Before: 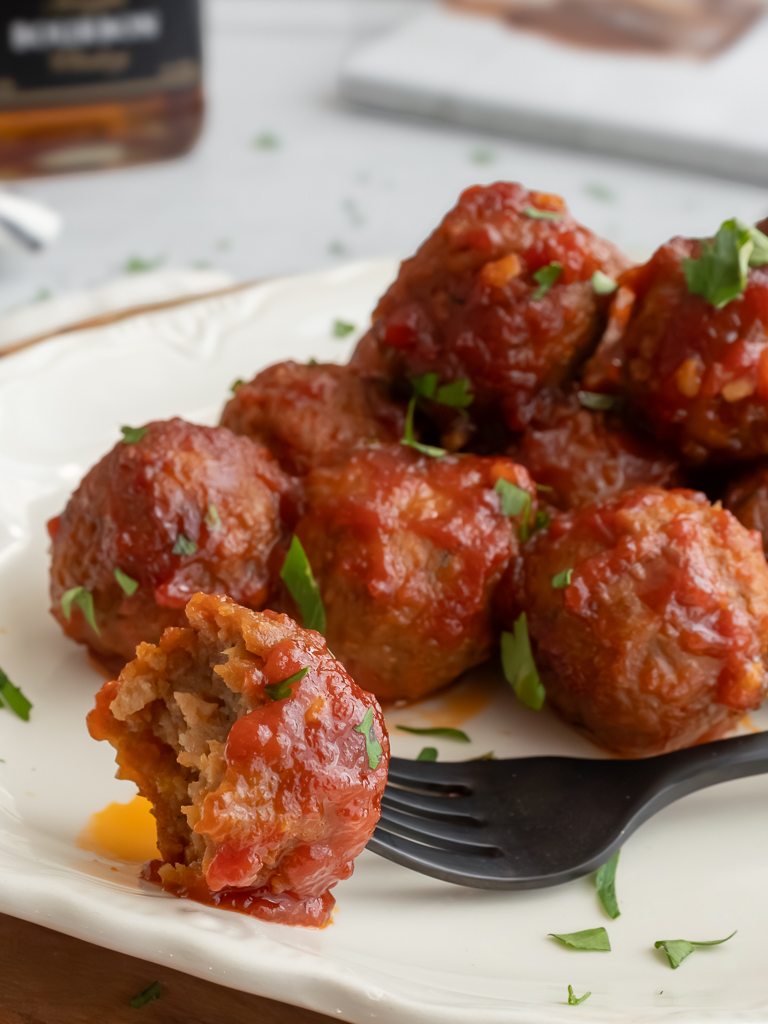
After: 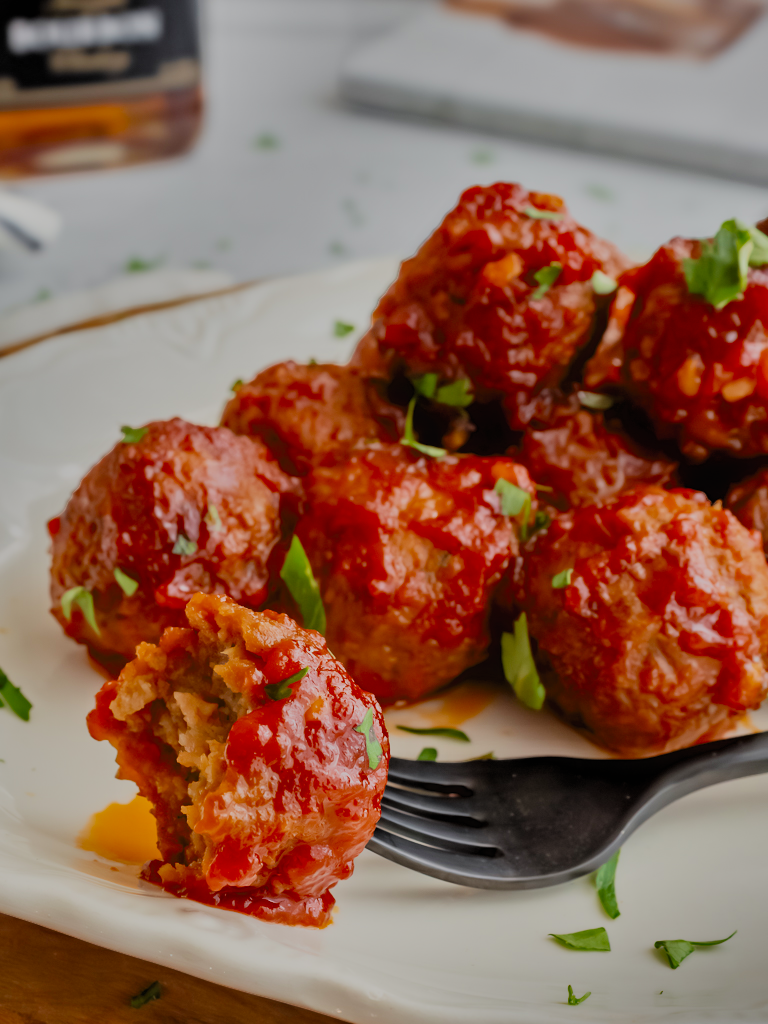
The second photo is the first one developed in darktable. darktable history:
exposure: exposure 0.3 EV, compensate highlight preservation false
white balance: emerald 1
shadows and highlights: shadows 20.91, highlights -82.73, soften with gaussian
contrast equalizer: y [[0.511, 0.558, 0.631, 0.632, 0.559, 0.512], [0.5 ×6], [0.507, 0.559, 0.627, 0.644, 0.647, 0.647], [0 ×6], [0 ×6]]
filmic rgb: white relative exposure 8 EV, threshold 3 EV, hardness 2.44, latitude 10.07%, contrast 0.72, highlights saturation mix 10%, shadows ↔ highlights balance 1.38%, color science v4 (2020), enable highlight reconstruction true
